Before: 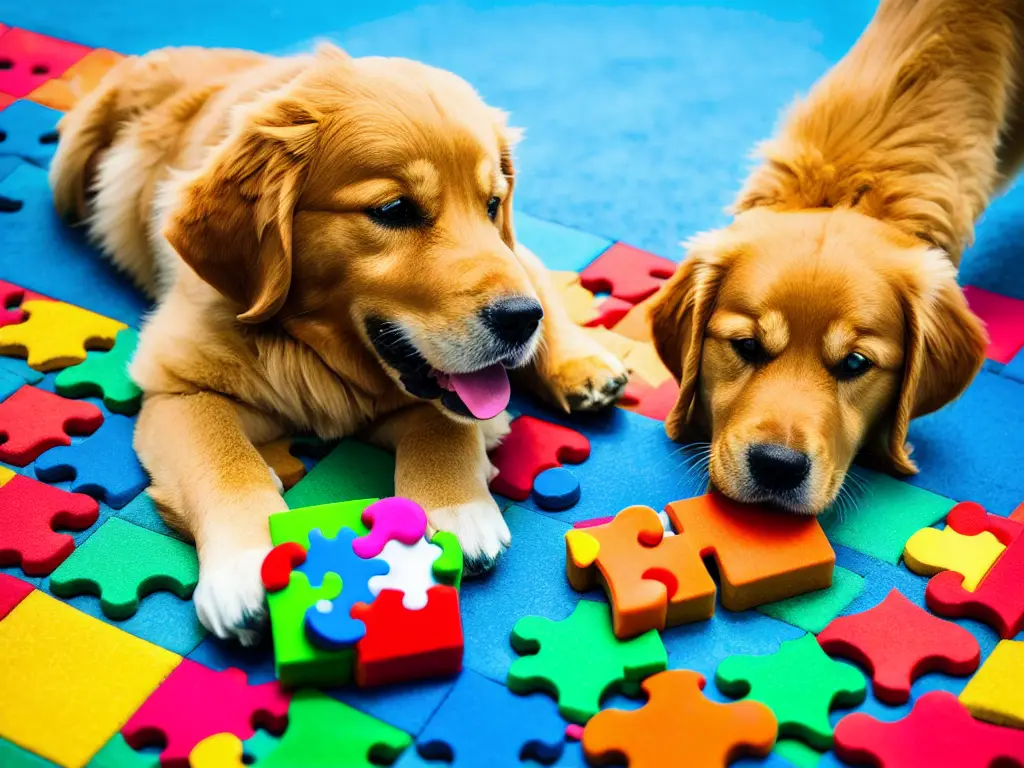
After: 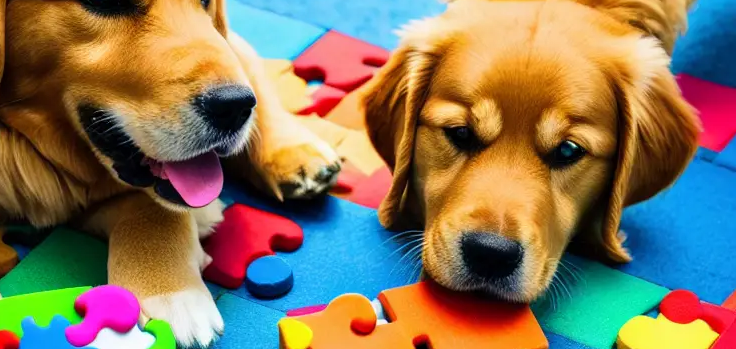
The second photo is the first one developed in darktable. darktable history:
crop and rotate: left 28.06%, top 27.608%, bottom 26.848%
